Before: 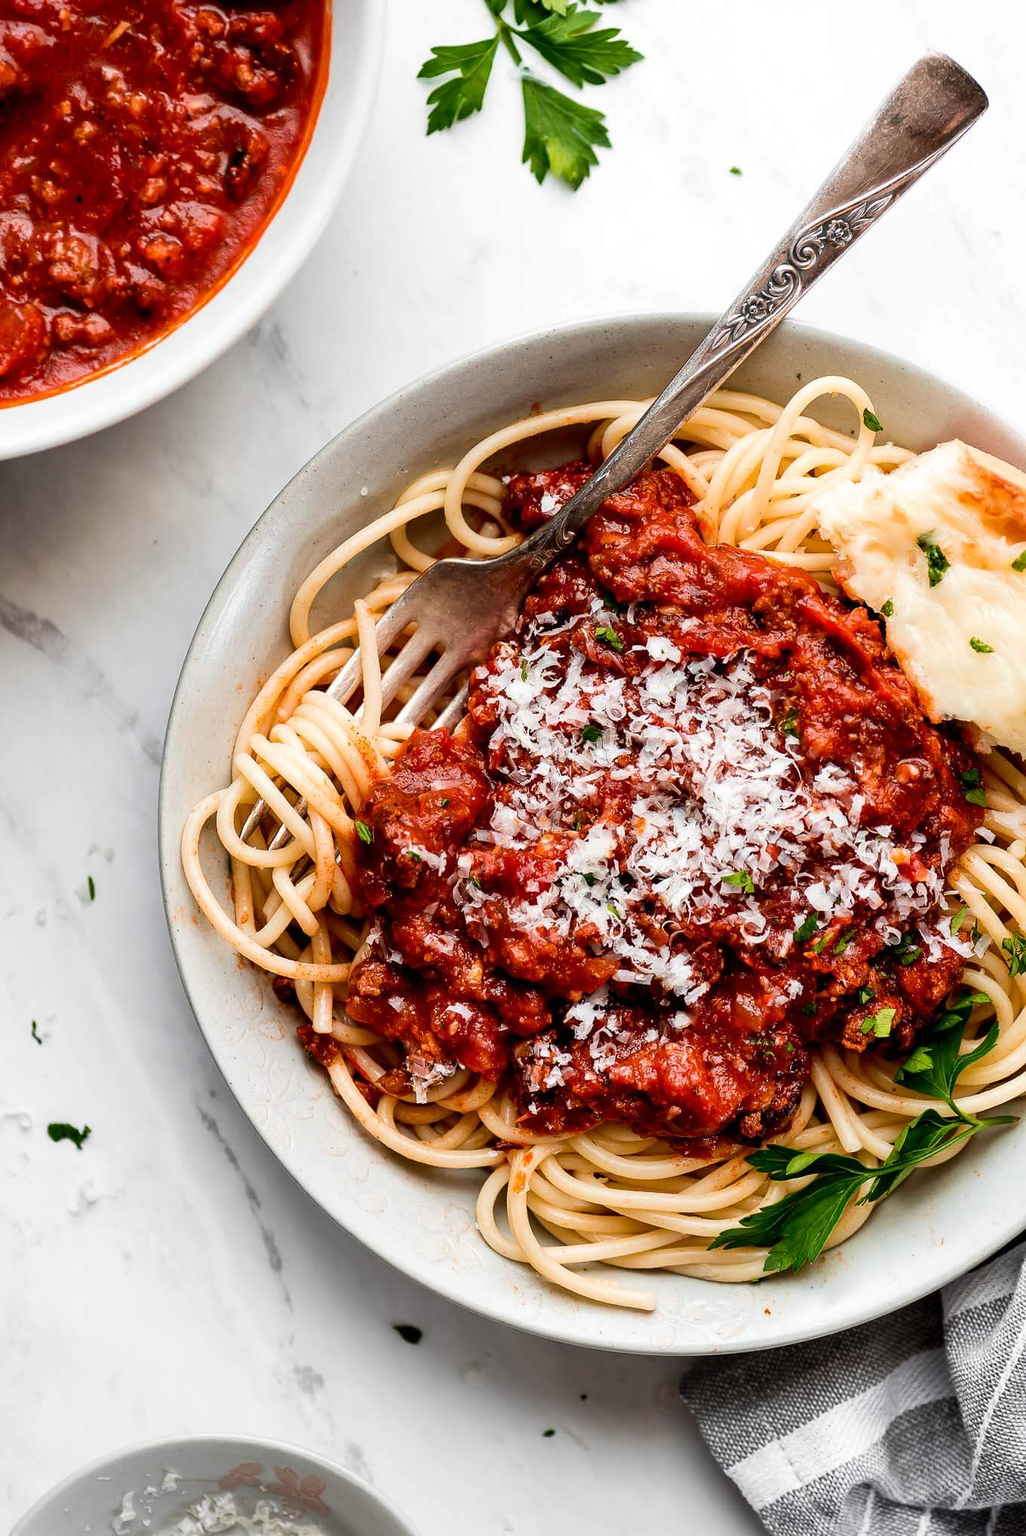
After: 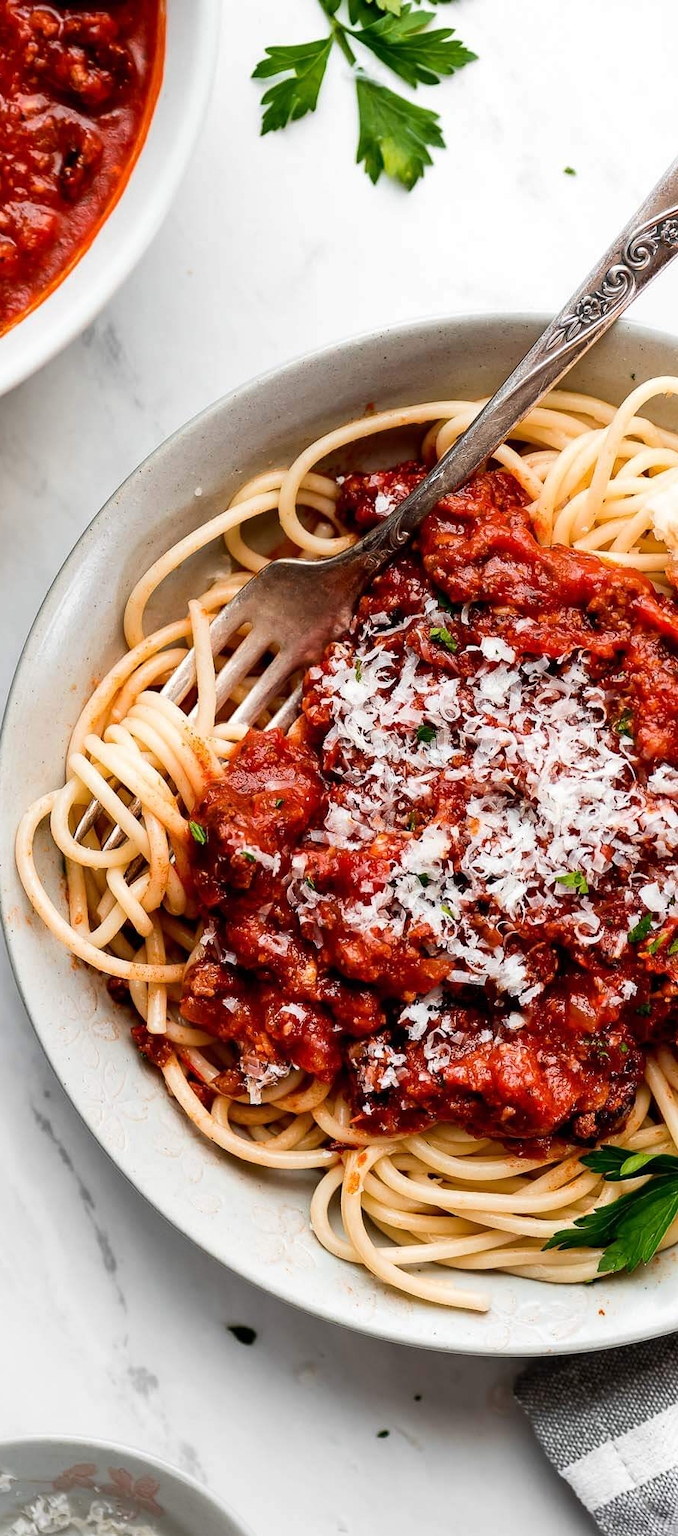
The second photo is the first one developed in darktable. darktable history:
crop and rotate: left 16.228%, right 17.545%
